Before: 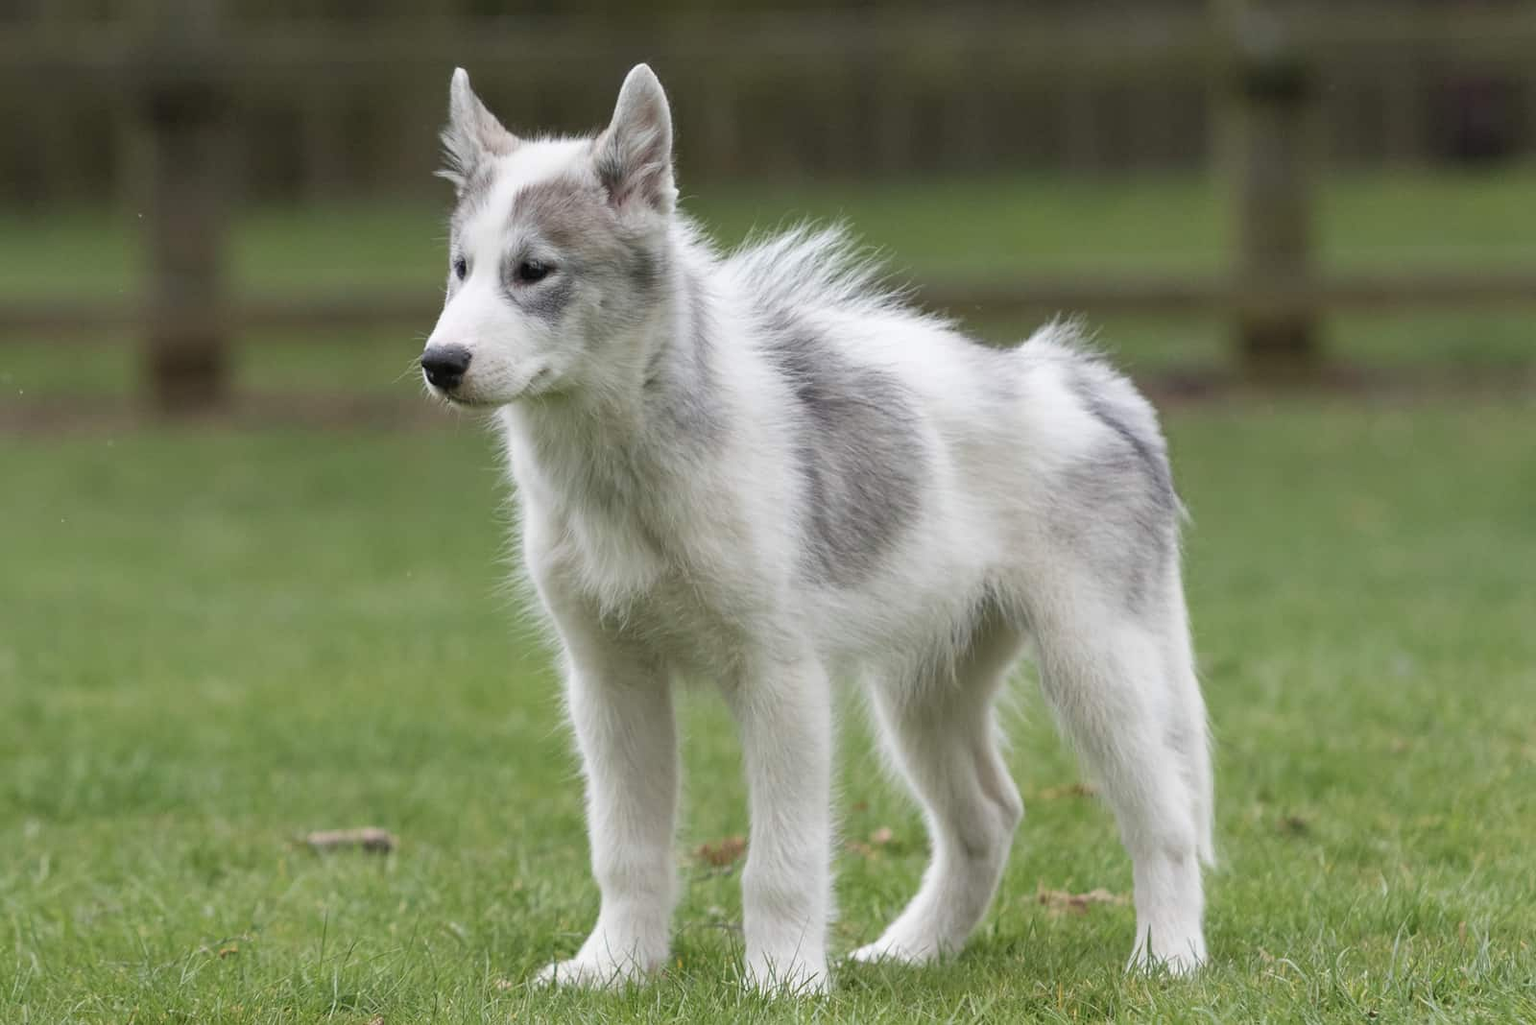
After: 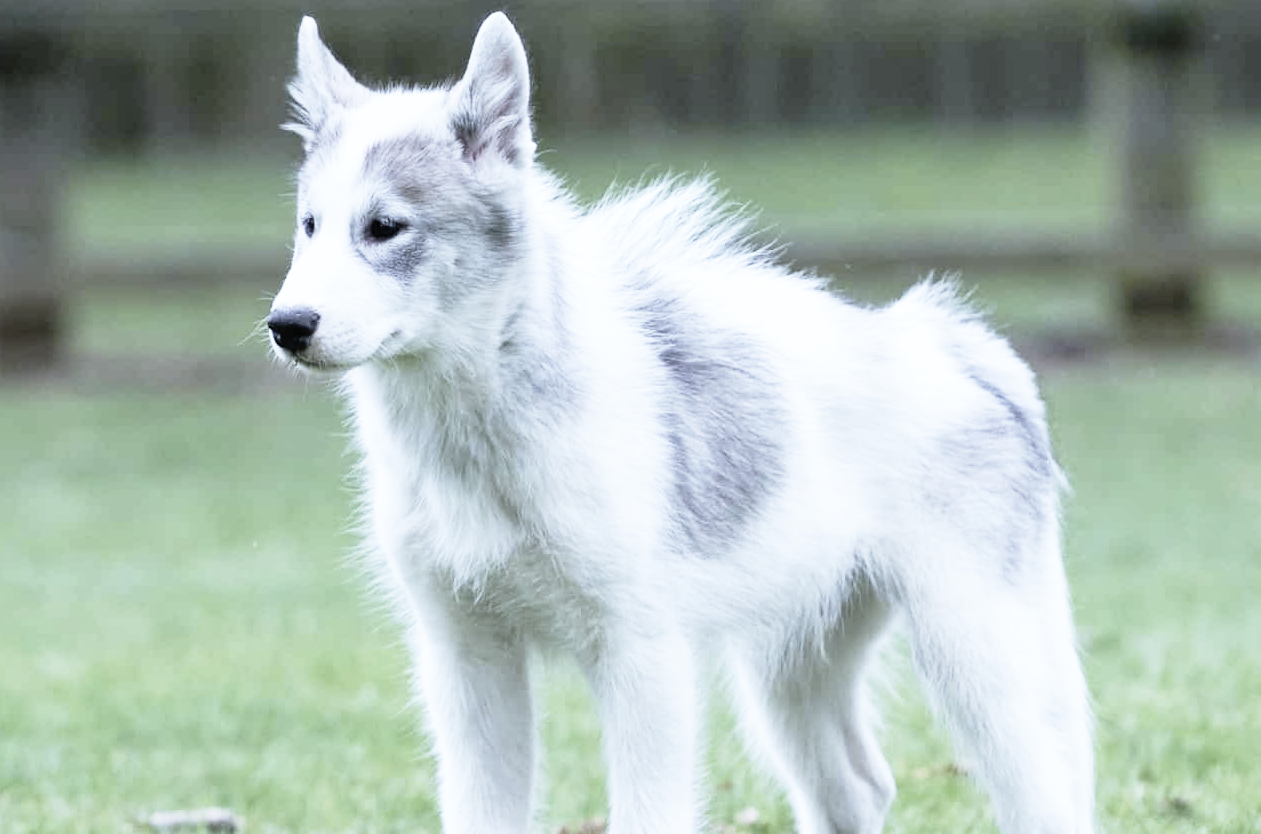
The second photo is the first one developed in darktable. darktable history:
crop and rotate: left 10.77%, top 5.1%, right 10.41%, bottom 16.76%
contrast brightness saturation: contrast 0.1, saturation -0.36
white balance: red 0.871, blue 1.249
base curve: curves: ch0 [(0, 0) (0.012, 0.01) (0.073, 0.168) (0.31, 0.711) (0.645, 0.957) (1, 1)], preserve colors none
